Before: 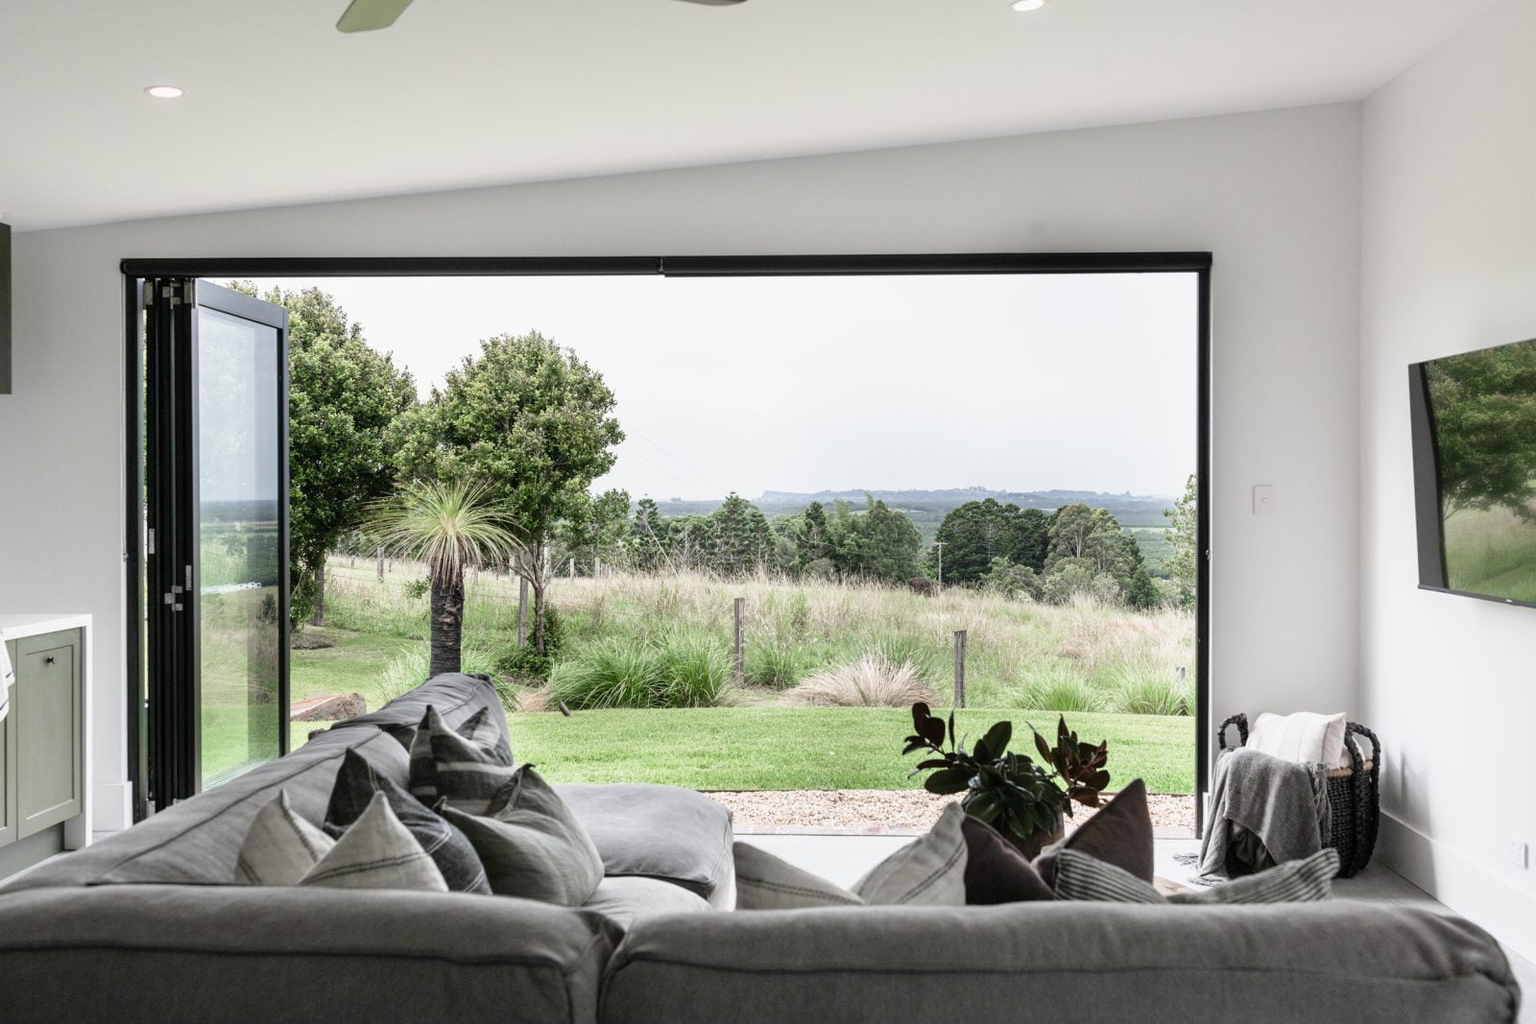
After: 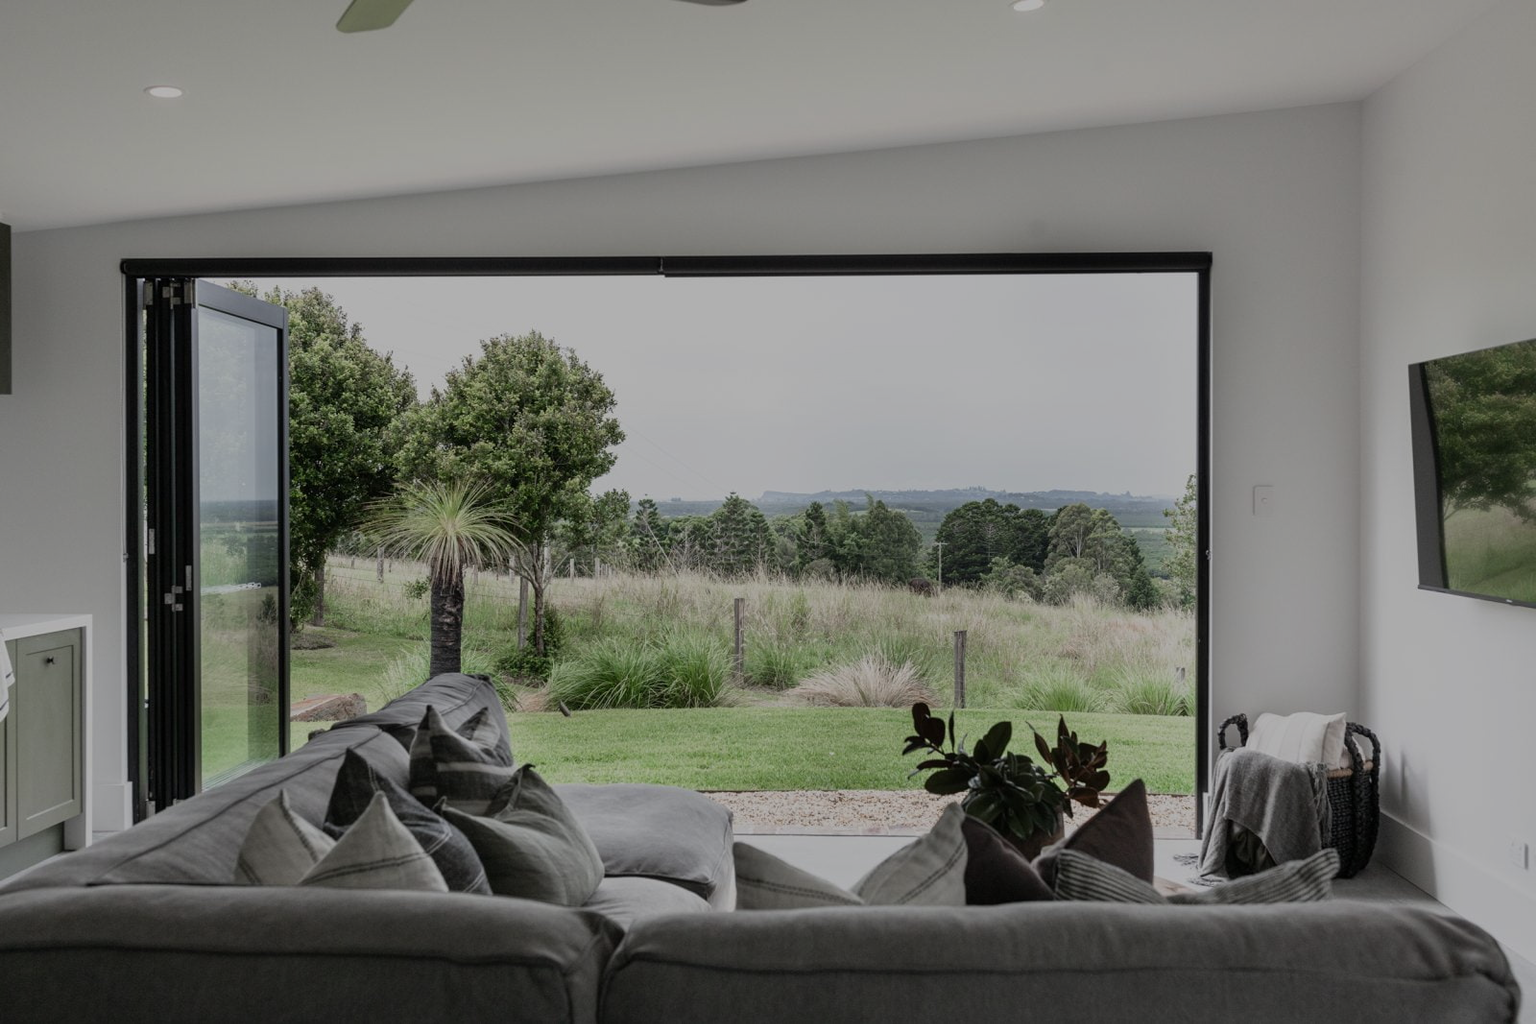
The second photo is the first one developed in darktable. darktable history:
color balance: on, module defaults
exposure: exposure -0.492 EV
